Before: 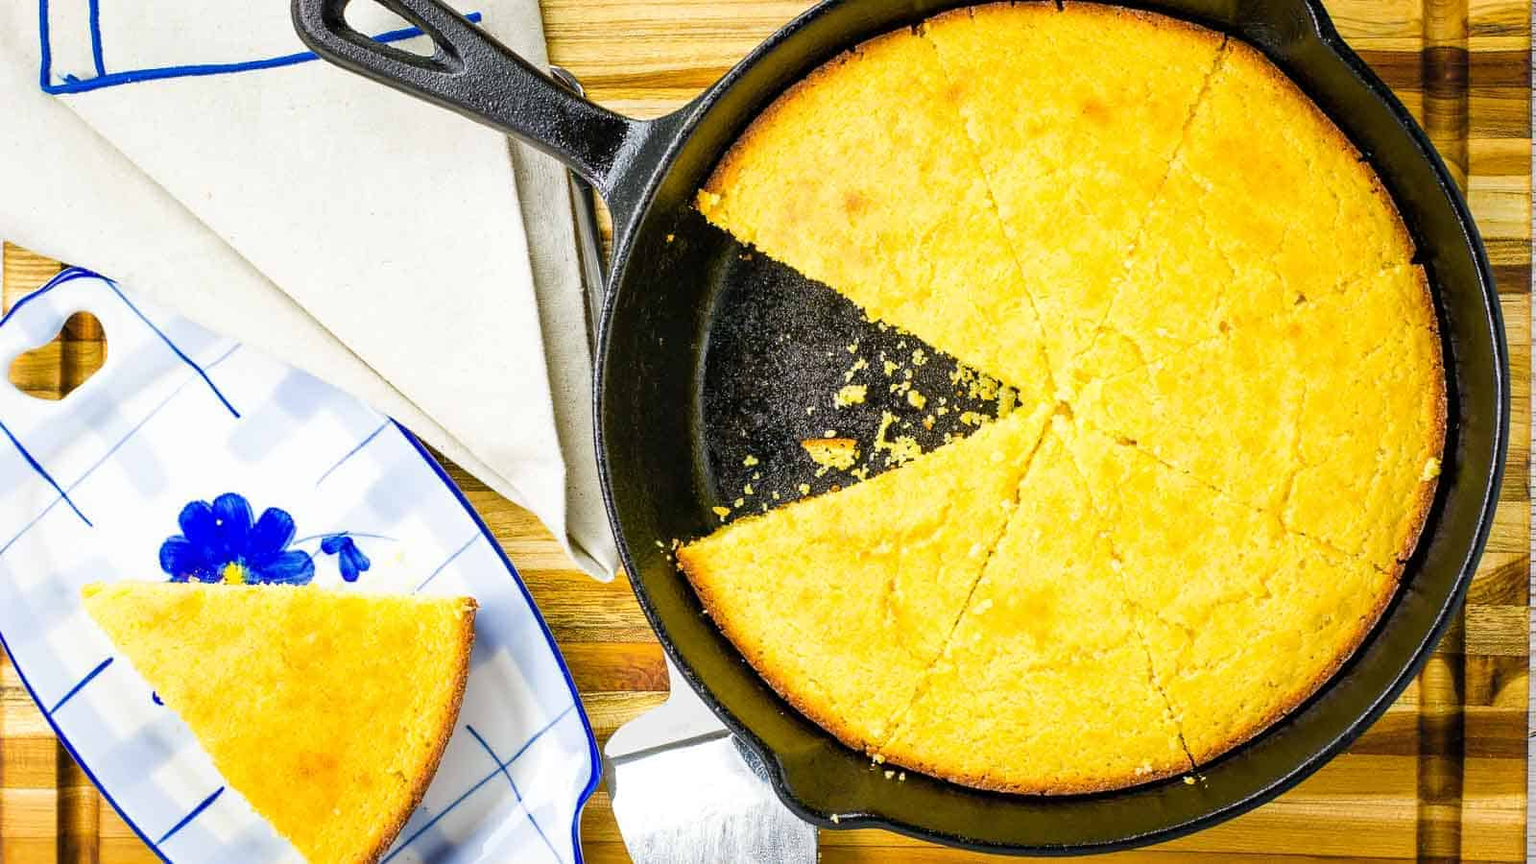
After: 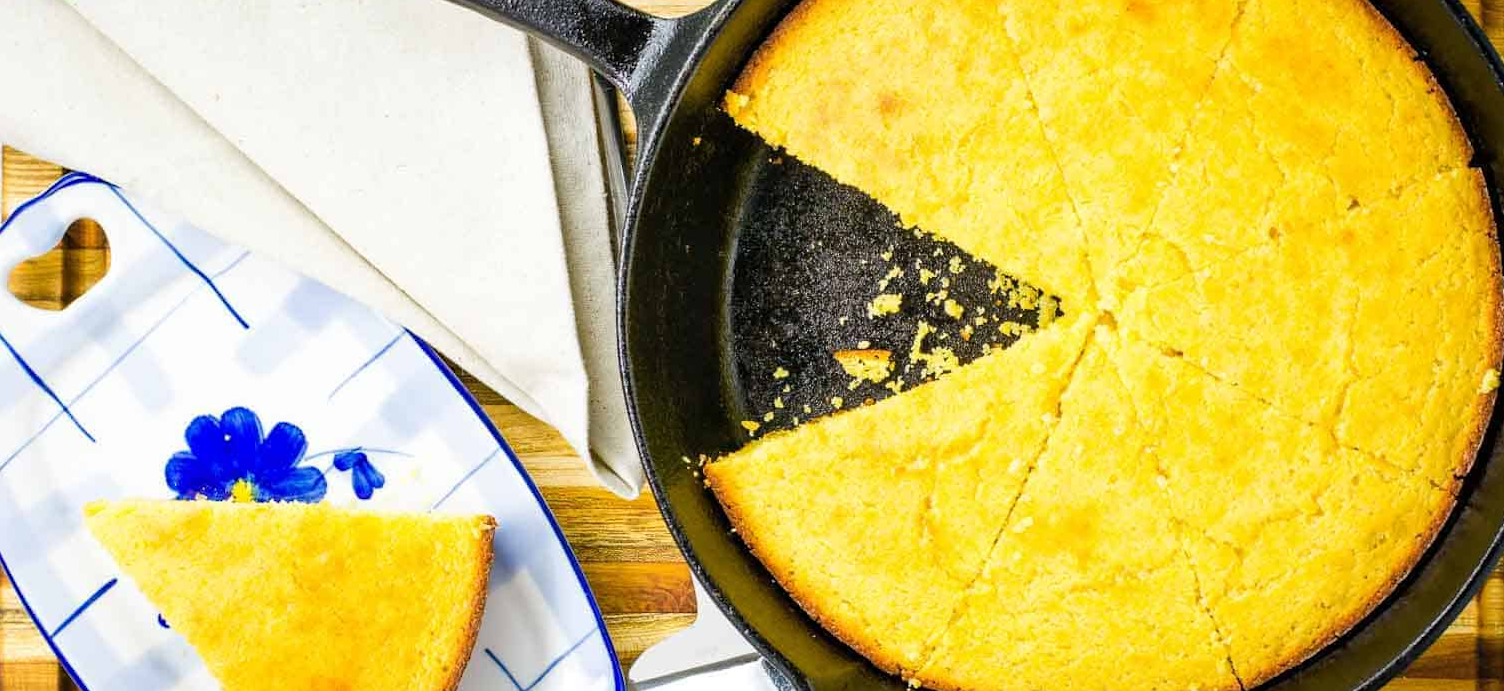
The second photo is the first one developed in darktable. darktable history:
crop and rotate: angle 0.051°, top 11.89%, right 5.825%, bottom 11.2%
